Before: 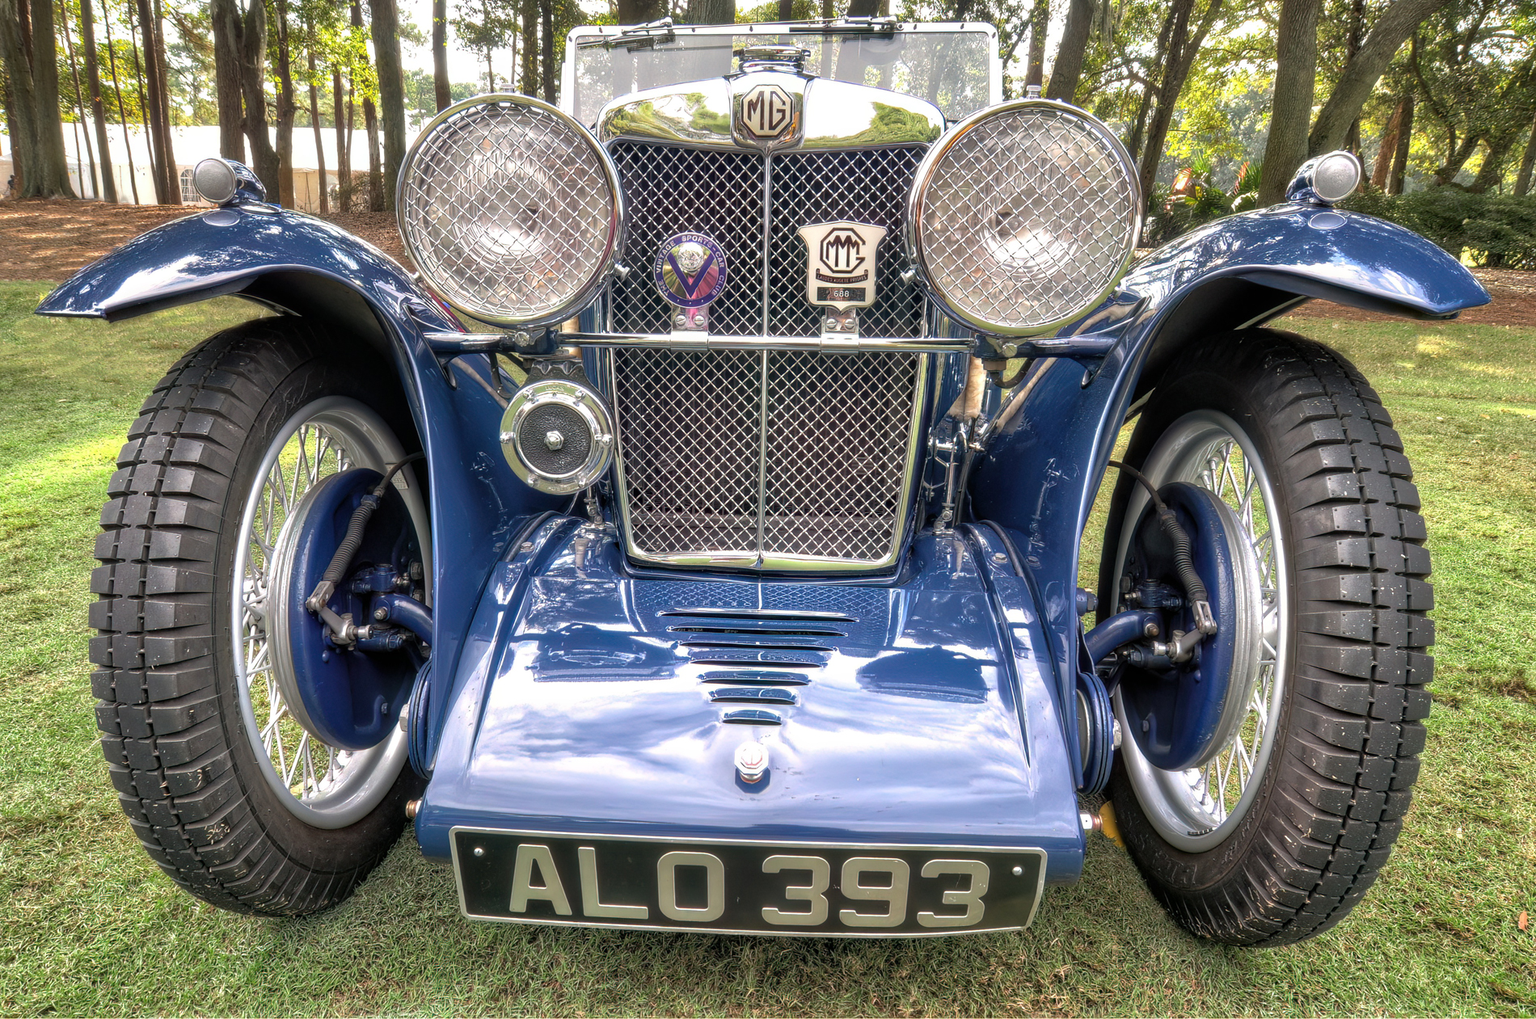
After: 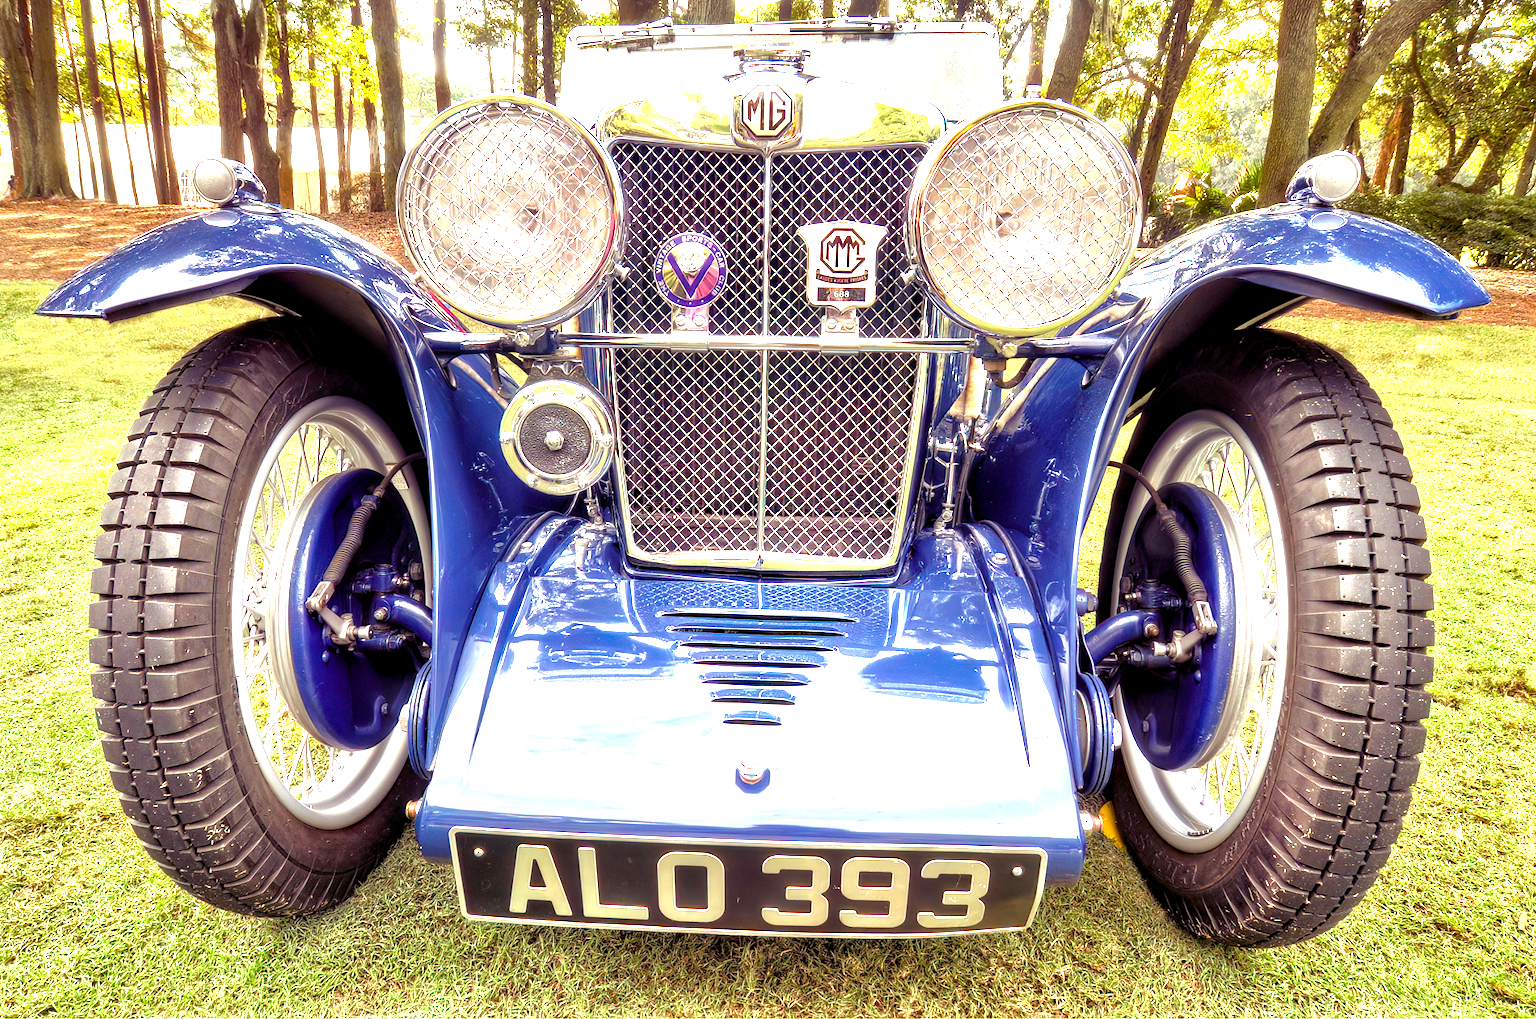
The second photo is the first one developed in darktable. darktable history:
color balance rgb: shadows lift › luminance -21.66%, shadows lift › chroma 8.98%, shadows lift › hue 283.37°, power › chroma 1.55%, power › hue 25.59°, highlights gain › luminance 6.08%, highlights gain › chroma 2.55%, highlights gain › hue 90°, global offset › luminance -0.87%, perceptual saturation grading › global saturation 27.49%, perceptual saturation grading › highlights -28.39%, perceptual saturation grading › mid-tones 15.22%, perceptual saturation grading › shadows 33.98%, perceptual brilliance grading › highlights 10%, perceptual brilliance grading › mid-tones 5%
exposure: black level correction -0.002, exposure 1.115 EV, compensate highlight preservation false
